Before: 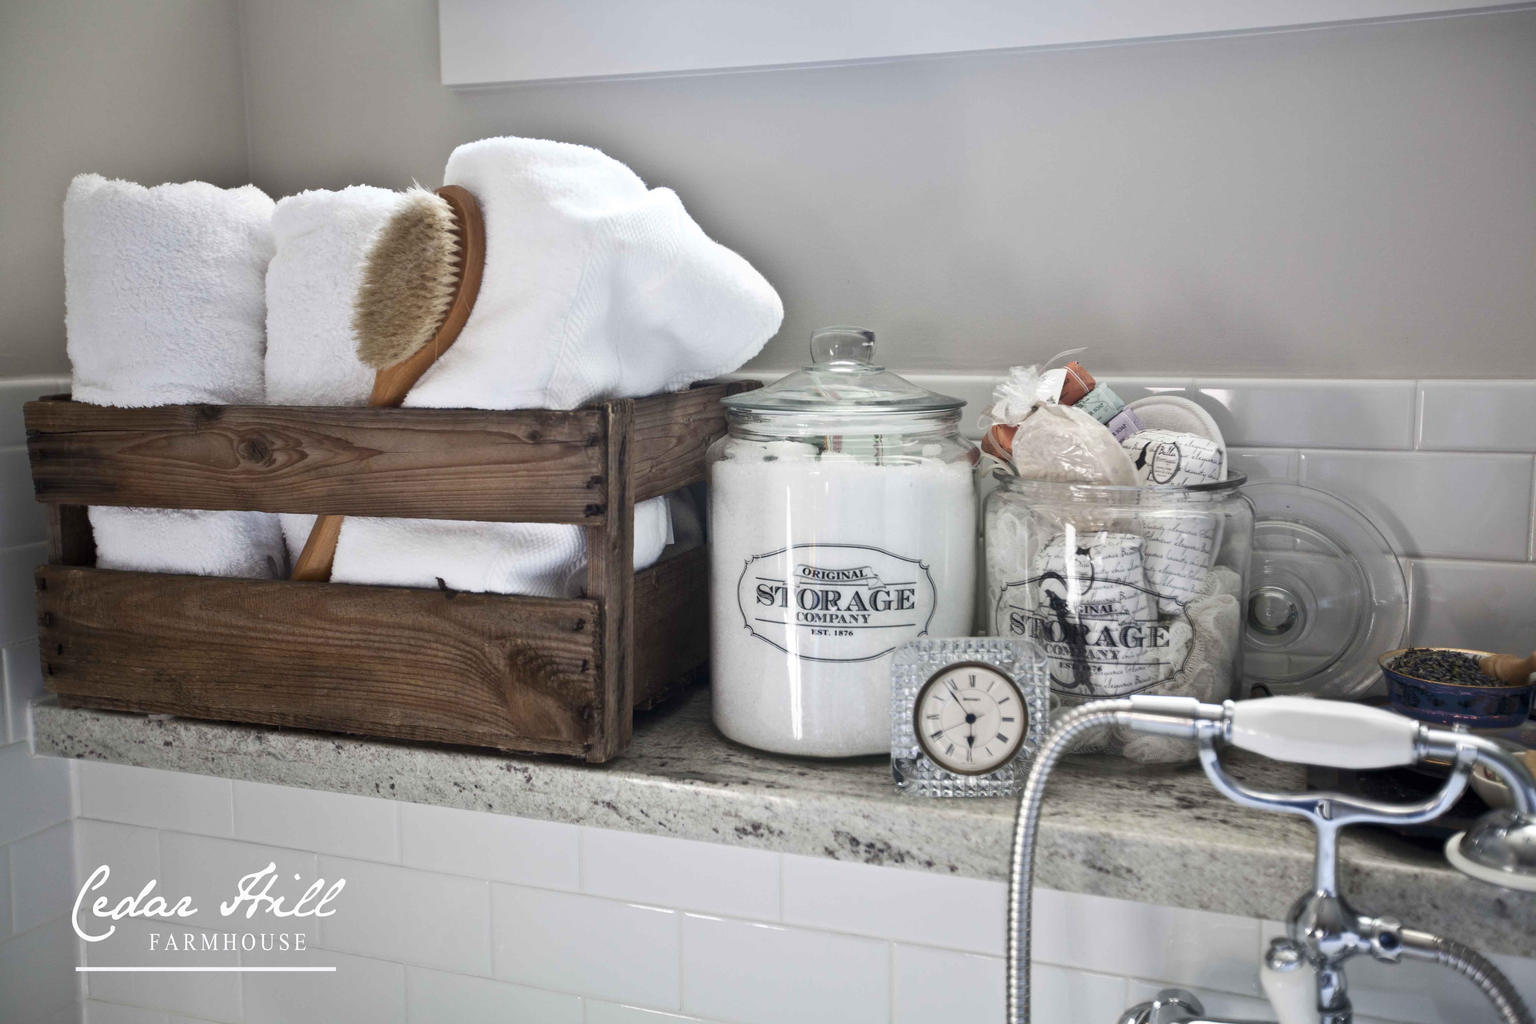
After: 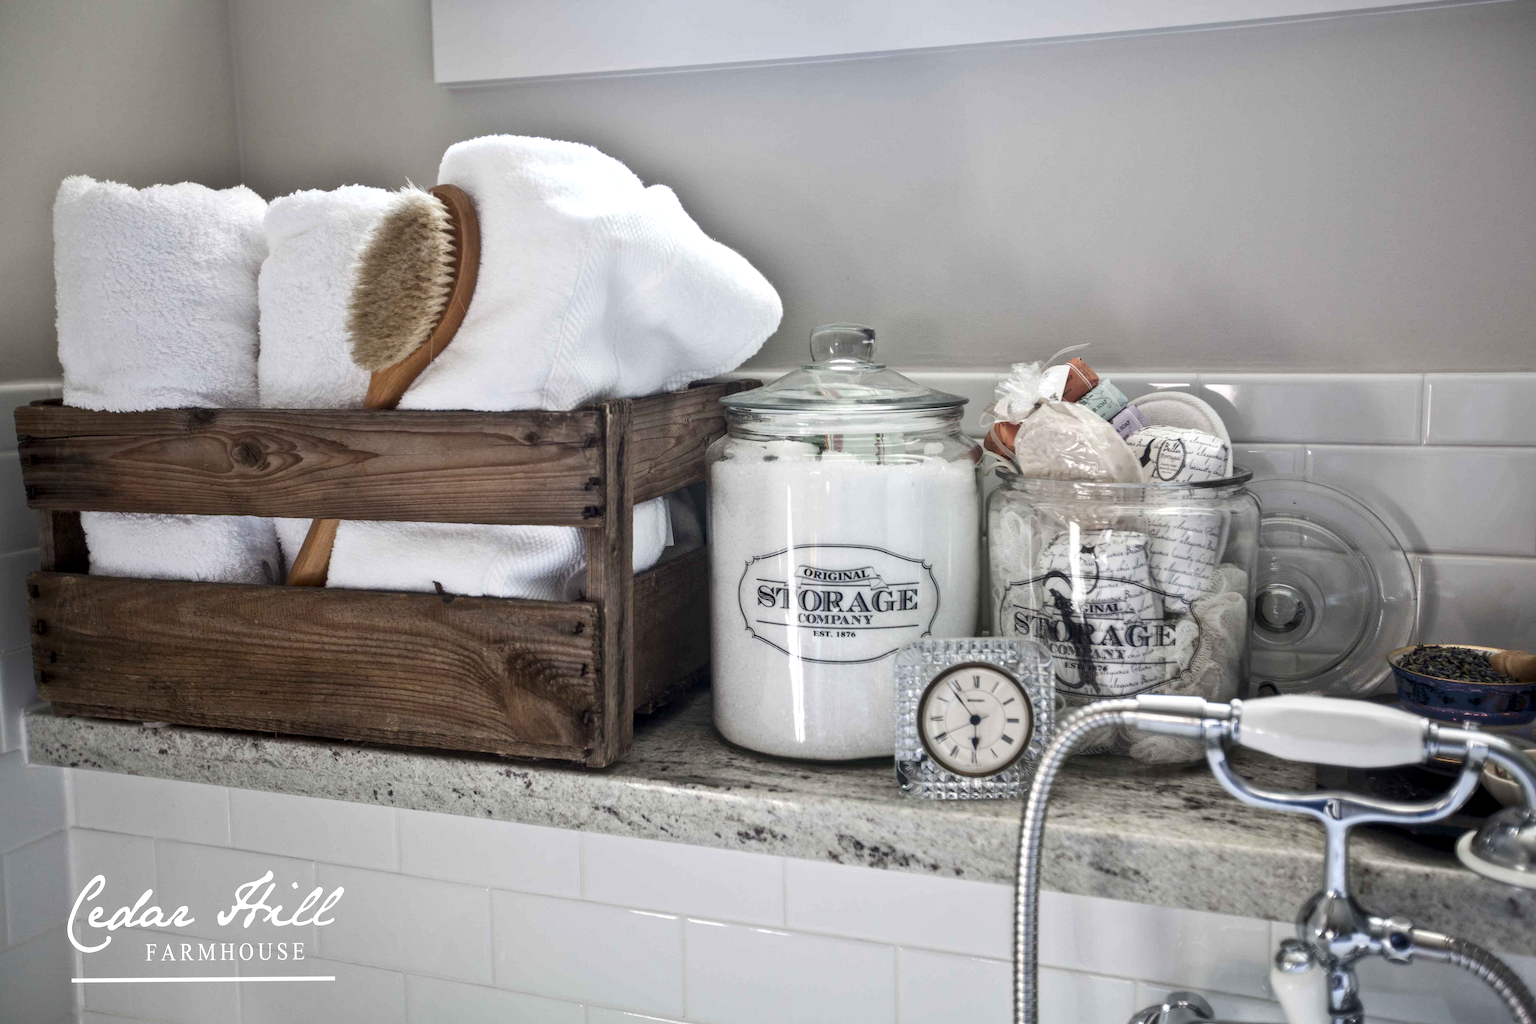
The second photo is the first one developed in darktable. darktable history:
rotate and perspective: rotation -0.45°, automatic cropping original format, crop left 0.008, crop right 0.992, crop top 0.012, crop bottom 0.988
local contrast: detail 130%
